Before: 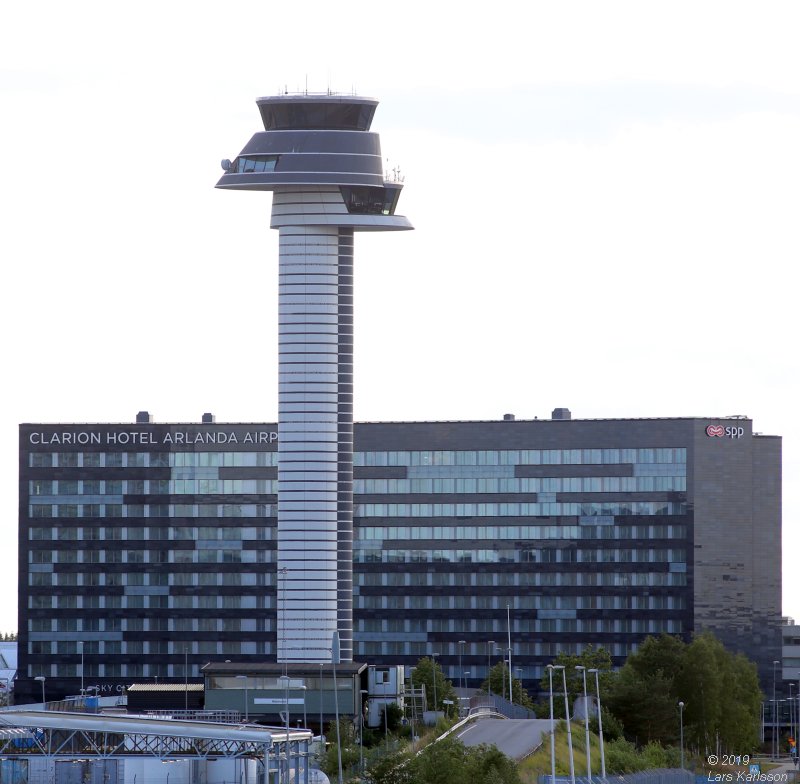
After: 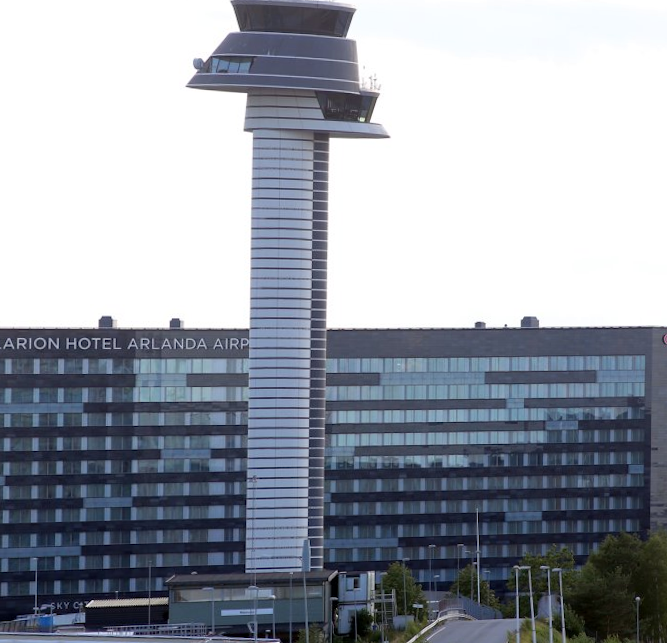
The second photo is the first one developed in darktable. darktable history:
crop: left 6.446%, top 8.188%, right 9.538%, bottom 3.548%
rotate and perspective: rotation 0.679°, lens shift (horizontal) 0.136, crop left 0.009, crop right 0.991, crop top 0.078, crop bottom 0.95
